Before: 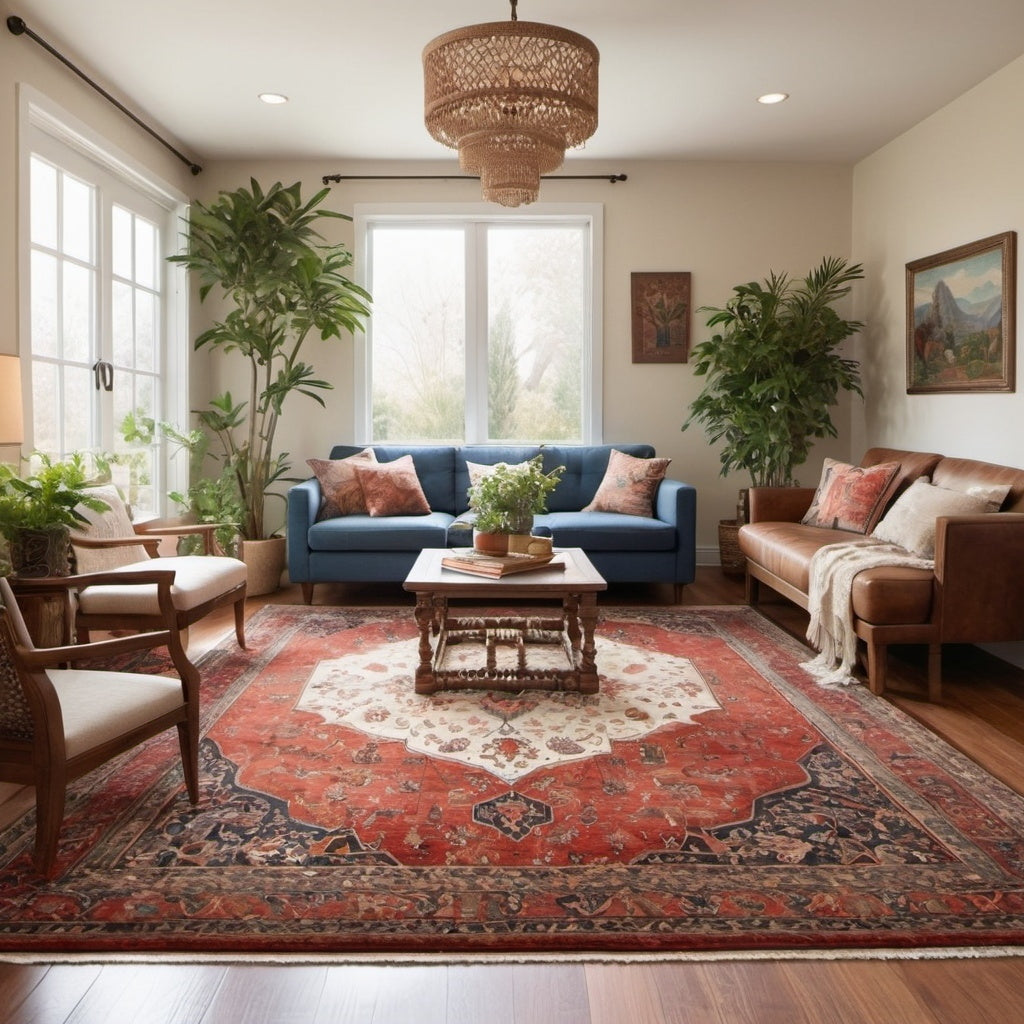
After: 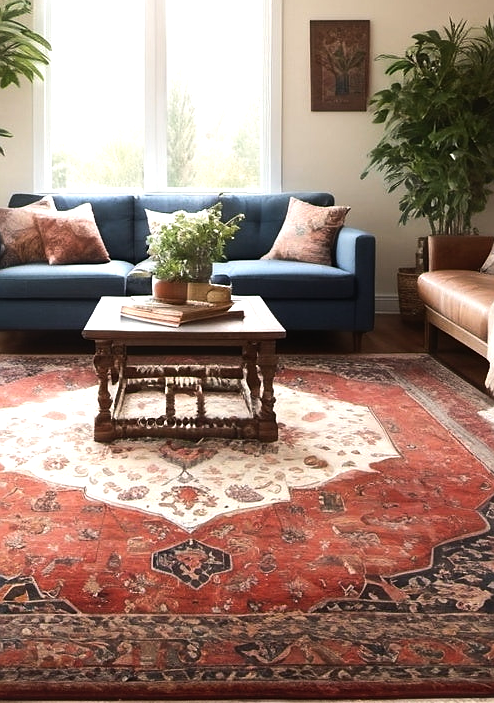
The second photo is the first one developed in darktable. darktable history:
sharpen: radius 0.969, amount 0.604
tone equalizer: -8 EV -0.75 EV, -7 EV -0.7 EV, -6 EV -0.6 EV, -5 EV -0.4 EV, -3 EV 0.4 EV, -2 EV 0.6 EV, -1 EV 0.7 EV, +0 EV 0.75 EV, edges refinement/feathering 500, mask exposure compensation -1.57 EV, preserve details no
contrast equalizer: octaves 7, y [[0.6 ×6], [0.55 ×6], [0 ×6], [0 ×6], [0 ×6]], mix -0.36
crop: left 31.379%, top 24.658%, right 20.326%, bottom 6.628%
